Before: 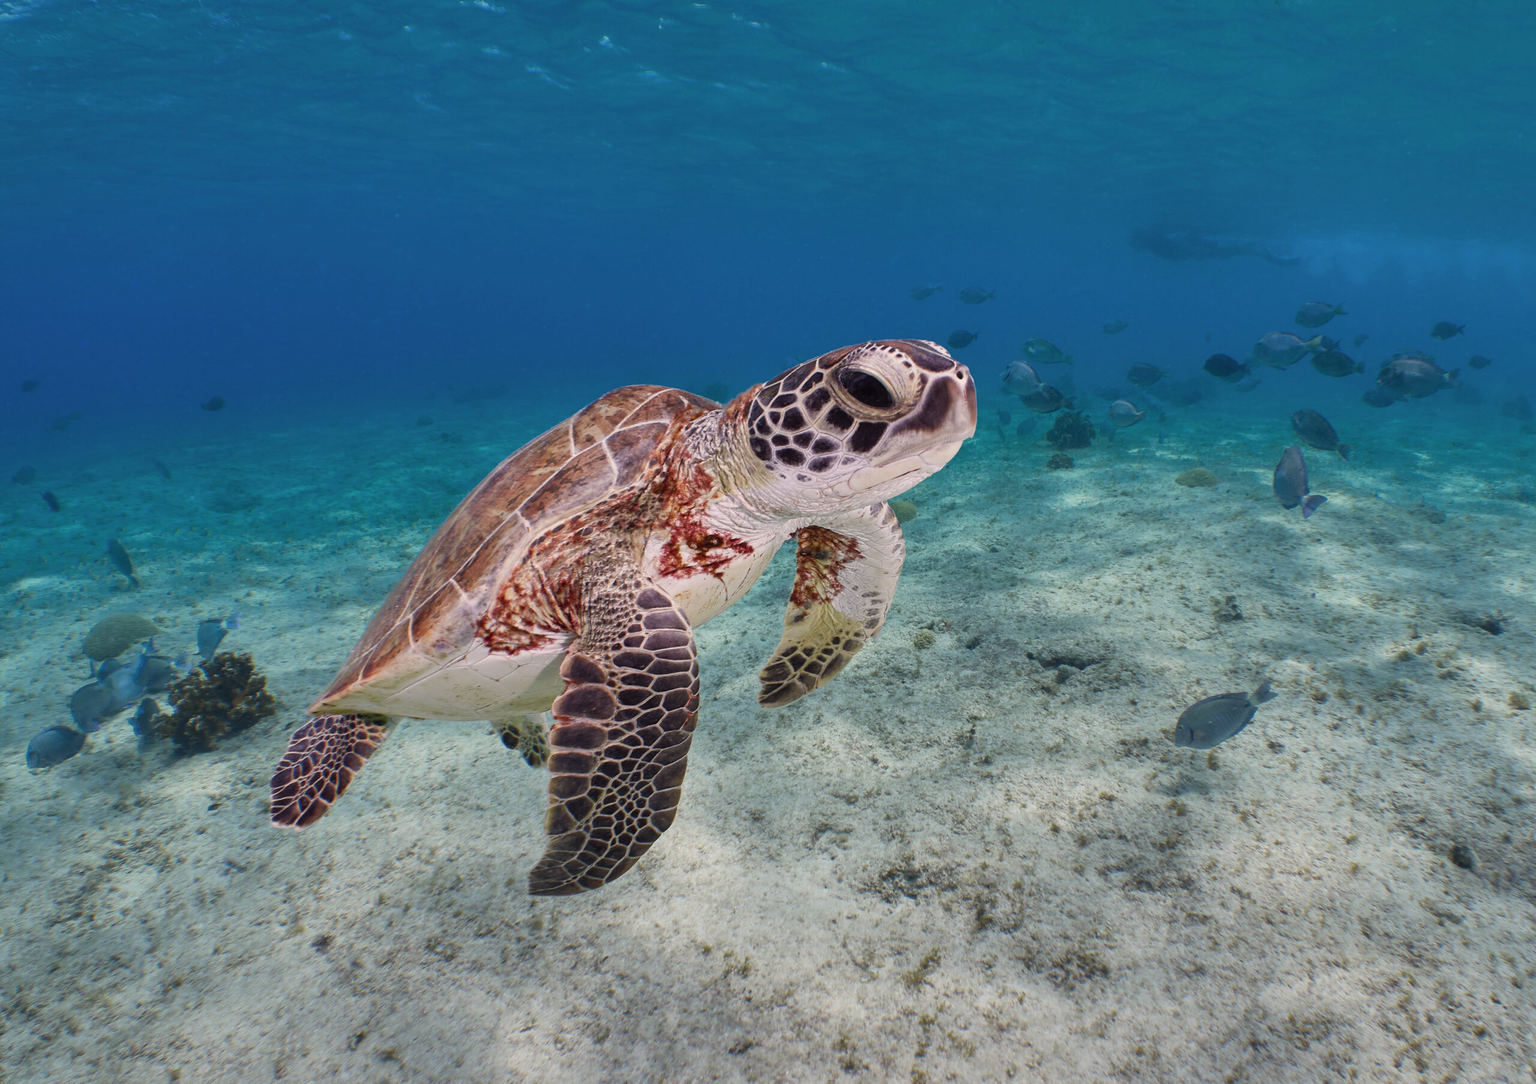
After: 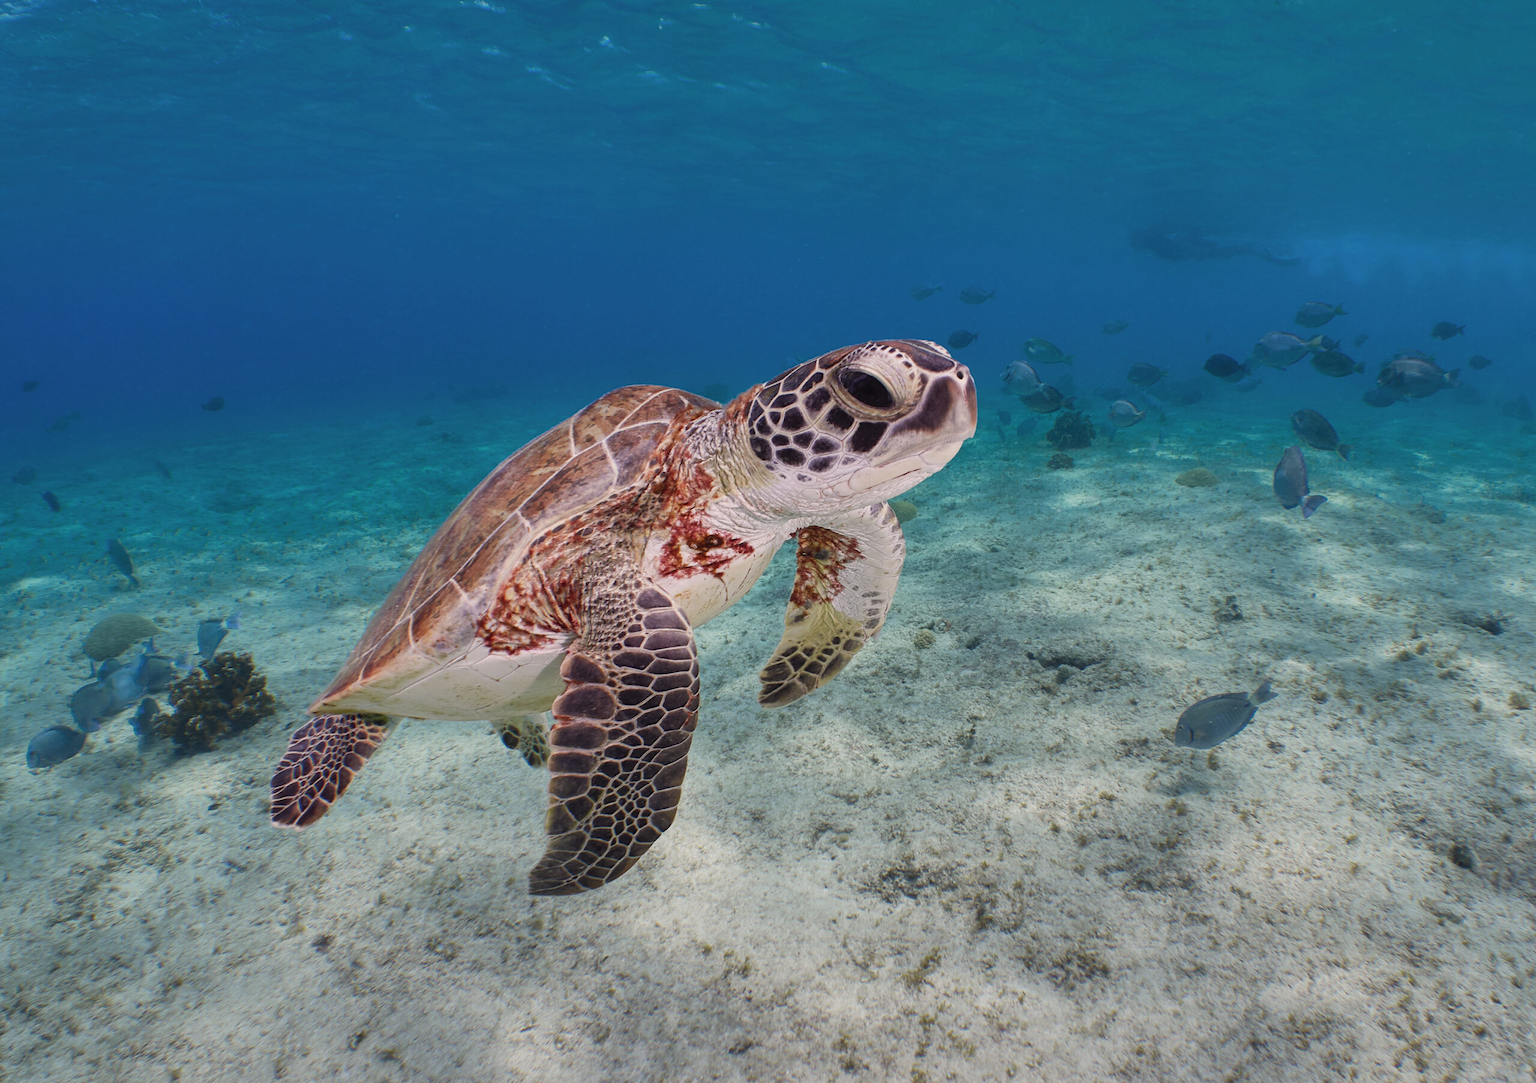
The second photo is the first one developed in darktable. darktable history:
contrast equalizer: octaves 7, y [[0.5, 0.496, 0.435, 0.435, 0.496, 0.5], [0.5 ×6], [0.5 ×6], [0 ×6], [0 ×6]], mix 0.295
